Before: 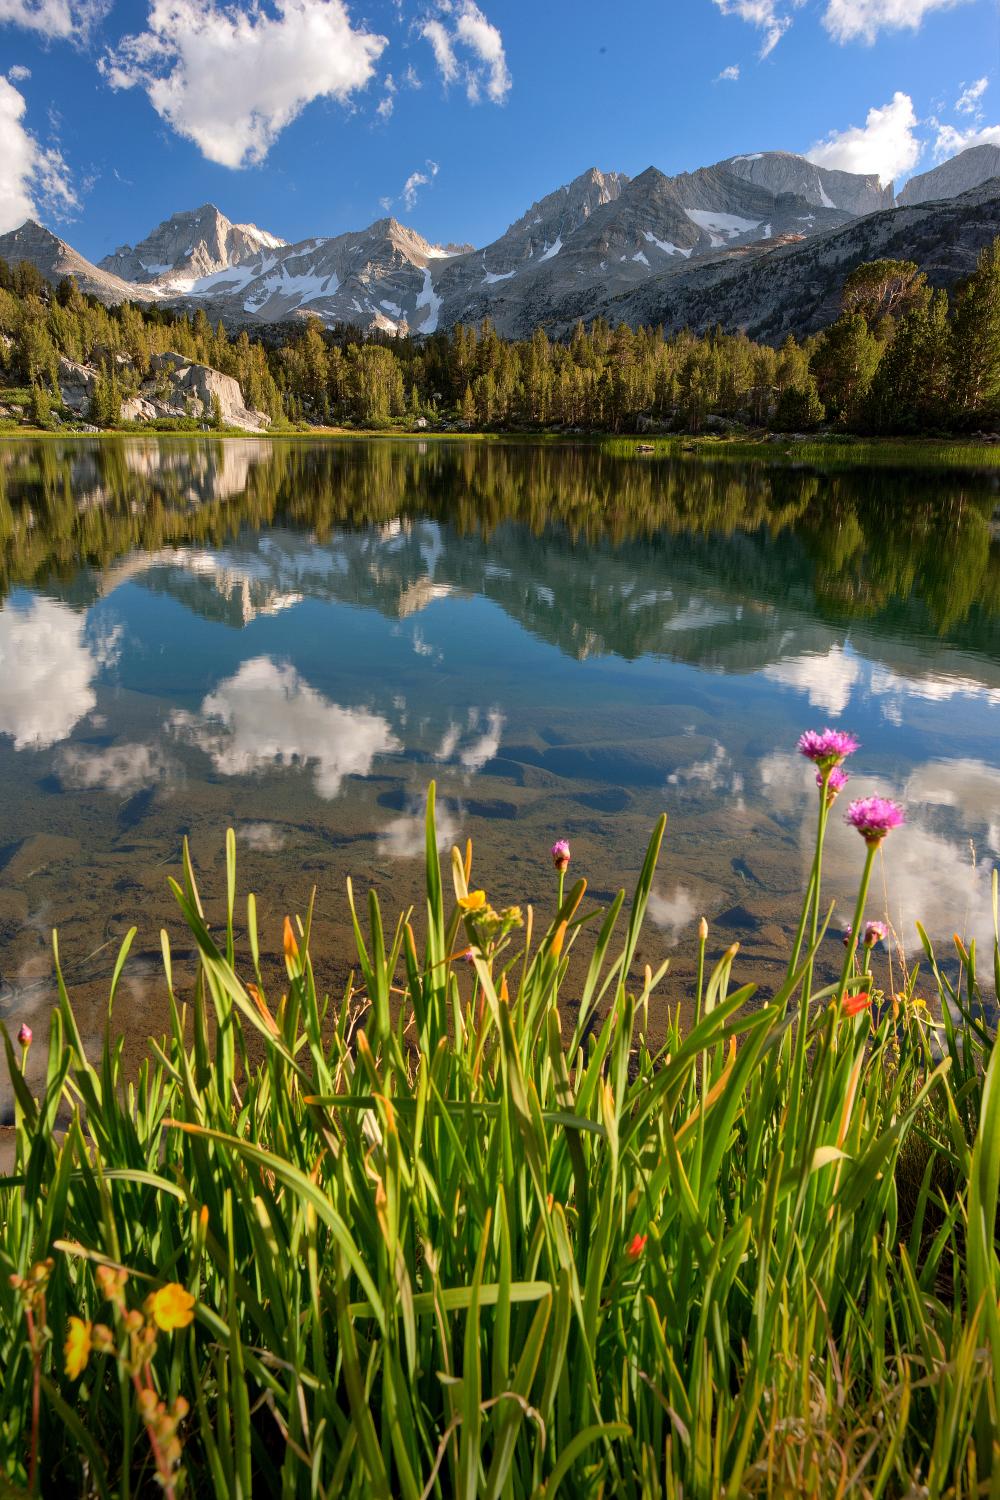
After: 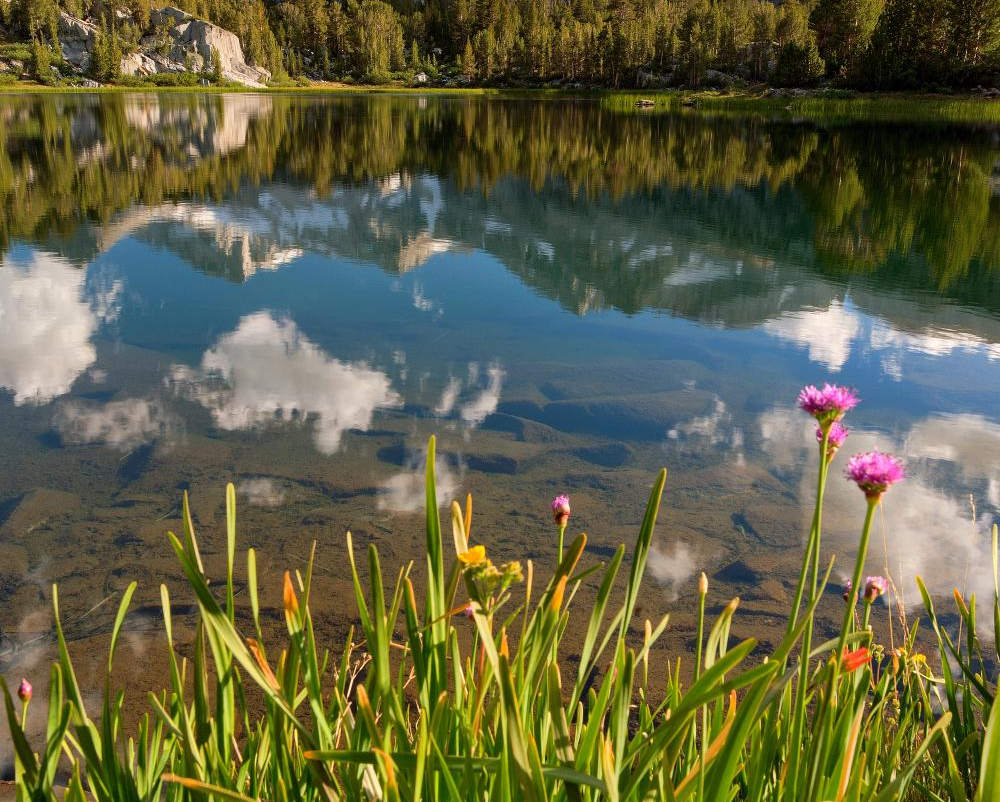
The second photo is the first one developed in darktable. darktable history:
tone equalizer: on, module defaults
crop and rotate: top 23.043%, bottom 23.437%
